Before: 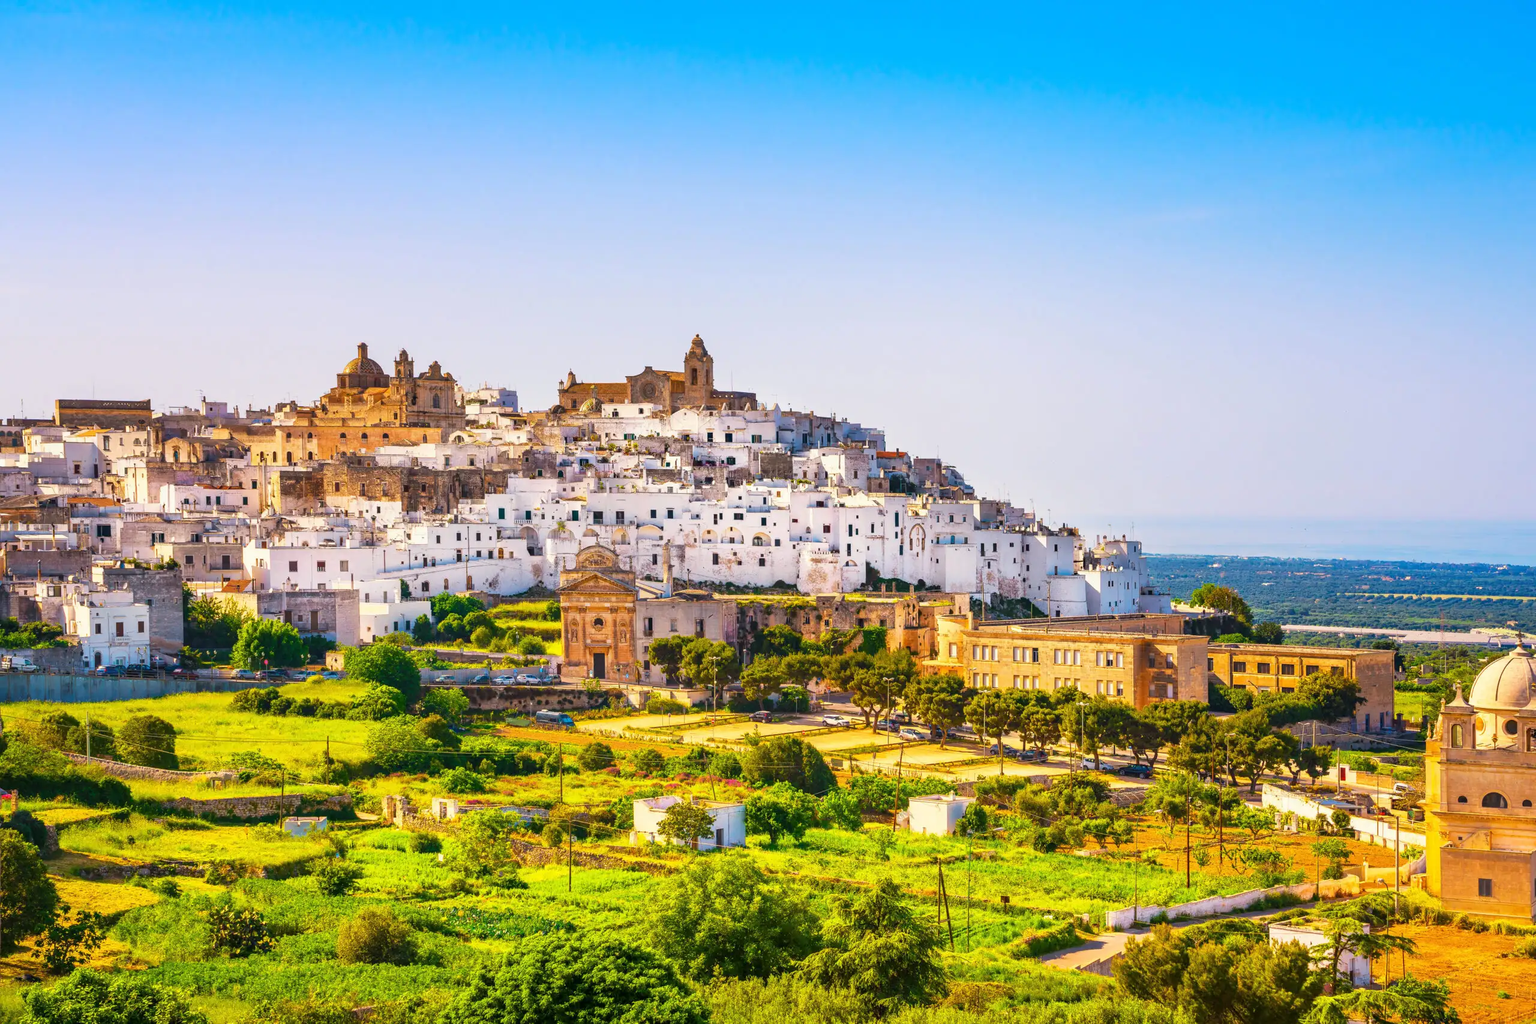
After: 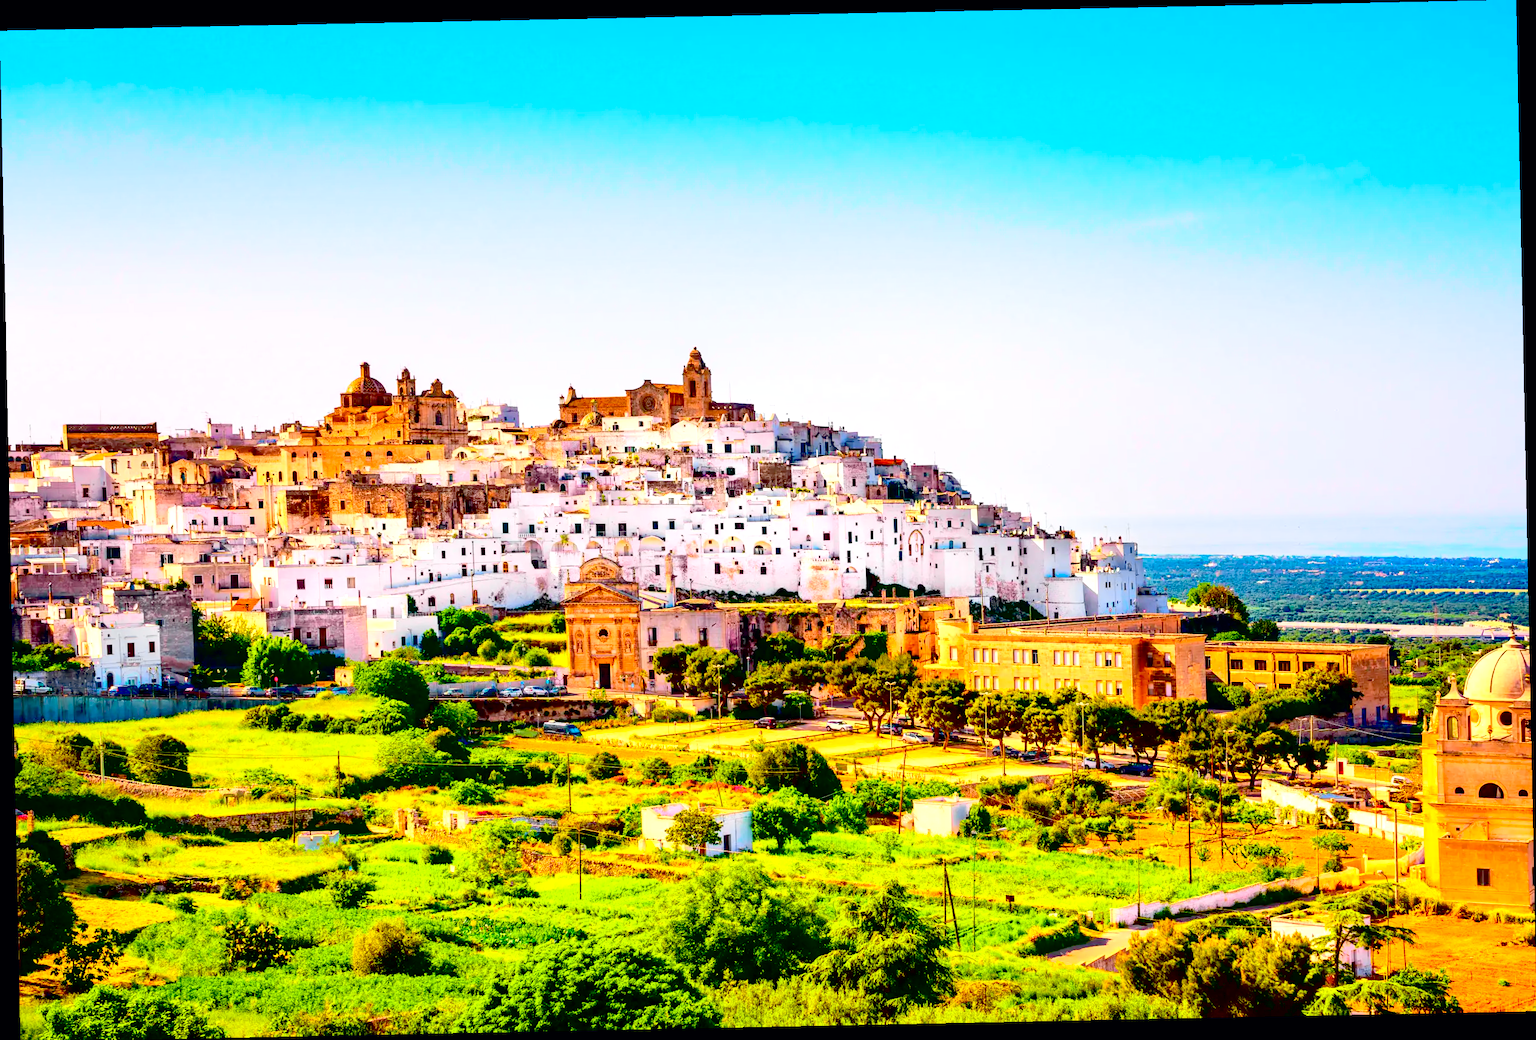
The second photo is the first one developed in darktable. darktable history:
rotate and perspective: rotation -1.17°, automatic cropping off
tone curve: curves: ch0 [(0, 0) (0.071, 0.047) (0.266, 0.26) (0.491, 0.552) (0.753, 0.818) (1, 0.983)]; ch1 [(0, 0) (0.346, 0.307) (0.408, 0.369) (0.463, 0.443) (0.482, 0.493) (0.502, 0.5) (0.517, 0.518) (0.546, 0.576) (0.588, 0.643) (0.651, 0.709) (1, 1)]; ch2 [(0, 0) (0.346, 0.34) (0.434, 0.46) (0.485, 0.494) (0.5, 0.494) (0.517, 0.503) (0.535, 0.545) (0.583, 0.624) (0.625, 0.678) (1, 1)], color space Lab, independent channels, preserve colors none
exposure: black level correction 0.04, exposure 0.5 EV, compensate highlight preservation false
